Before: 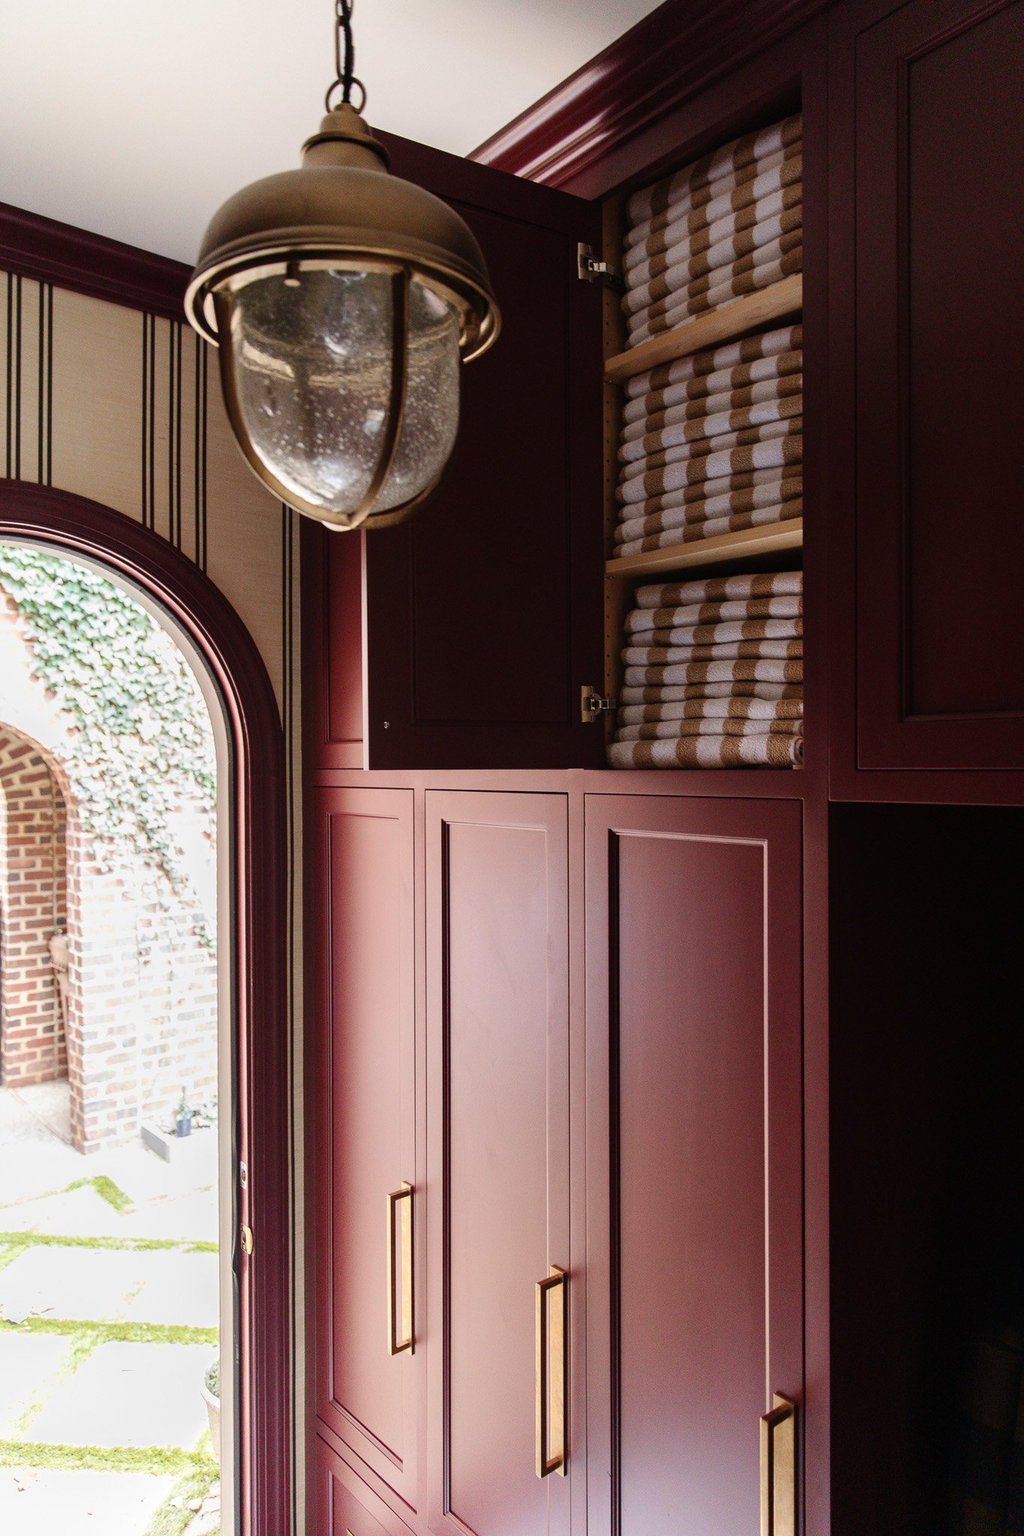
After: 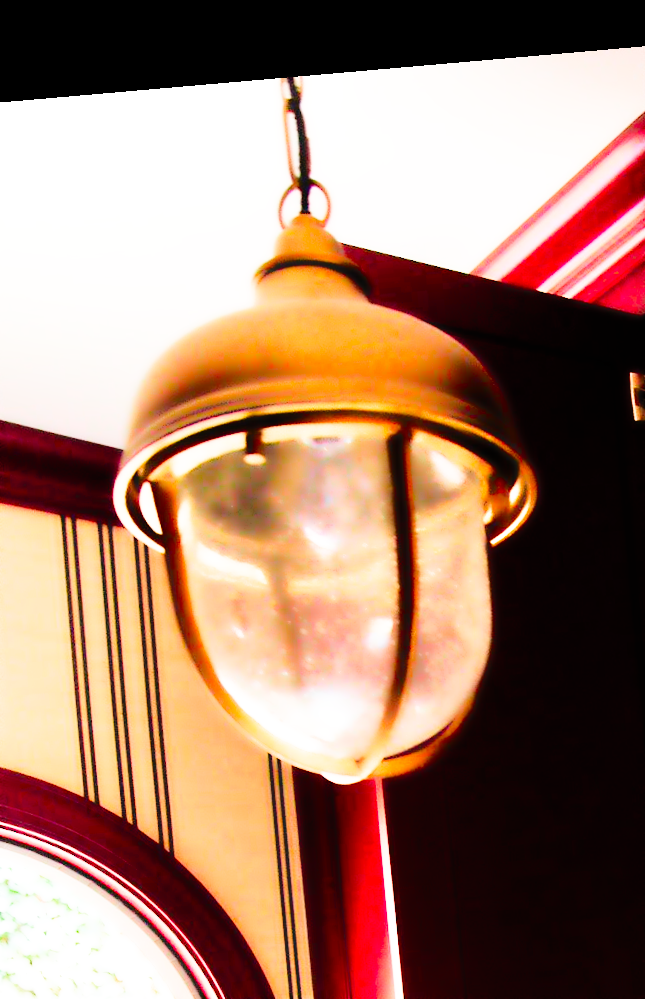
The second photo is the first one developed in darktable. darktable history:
crop and rotate: left 10.817%, top 0.062%, right 47.194%, bottom 53.626%
filmic rgb: middle gray luminance 10%, black relative exposure -8.61 EV, white relative exposure 3.3 EV, threshold 6 EV, target black luminance 0%, hardness 5.2, latitude 44.69%, contrast 1.302, highlights saturation mix 5%, shadows ↔ highlights balance 24.64%, add noise in highlights 0, preserve chrominance no, color science v3 (2019), use custom middle-gray values true, iterations of high-quality reconstruction 0, contrast in highlights soft, enable highlight reconstruction true
rotate and perspective: rotation -4.98°, automatic cropping off
tone equalizer: -7 EV 0.15 EV, -6 EV 0.6 EV, -5 EV 1.15 EV, -4 EV 1.33 EV, -3 EV 1.15 EV, -2 EV 0.6 EV, -1 EV 0.15 EV, mask exposure compensation -0.5 EV
contrast brightness saturation: contrast 0.2, brightness 0.2, saturation 0.8
lowpass: radius 4, soften with bilateral filter, unbound 0
